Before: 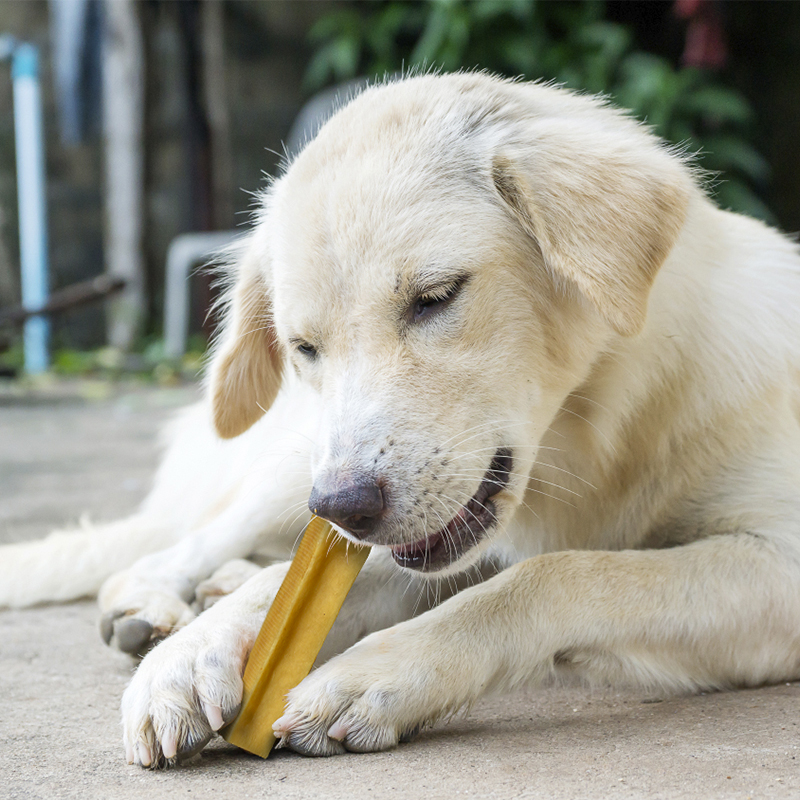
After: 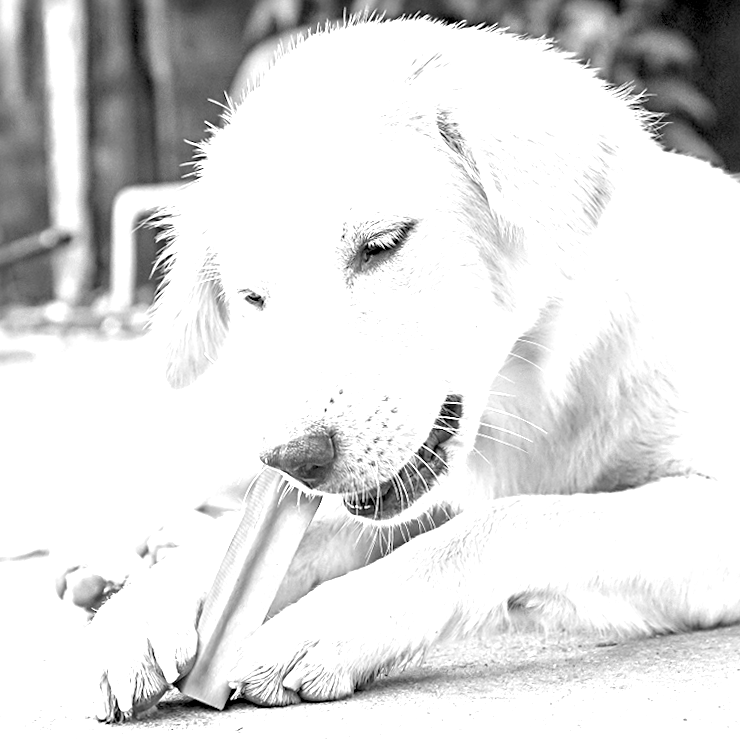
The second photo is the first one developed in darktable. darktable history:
sharpen: radius 4
crop and rotate: angle 1.96°, left 5.673%, top 5.673%
exposure: black level correction 0, exposure 1.45 EV, compensate exposure bias true, compensate highlight preservation false
white balance: emerald 1
color correction: saturation 0.99
rgb levels: levels [[0.013, 0.434, 0.89], [0, 0.5, 1], [0, 0.5, 1]]
monochrome: a -35.87, b 49.73, size 1.7
rotate and perspective: rotation 0.8°, automatic cropping off
